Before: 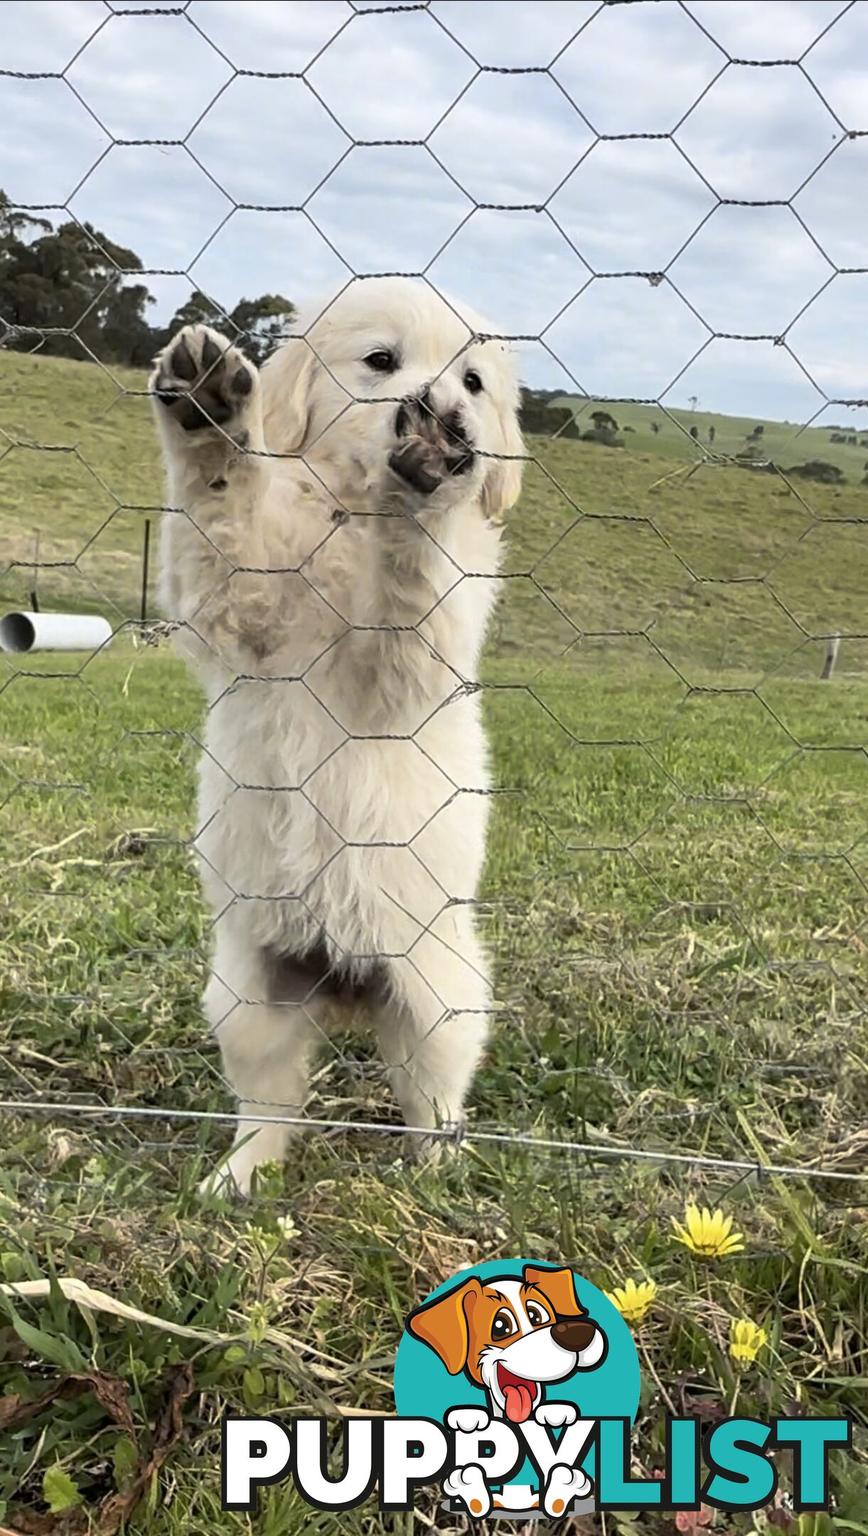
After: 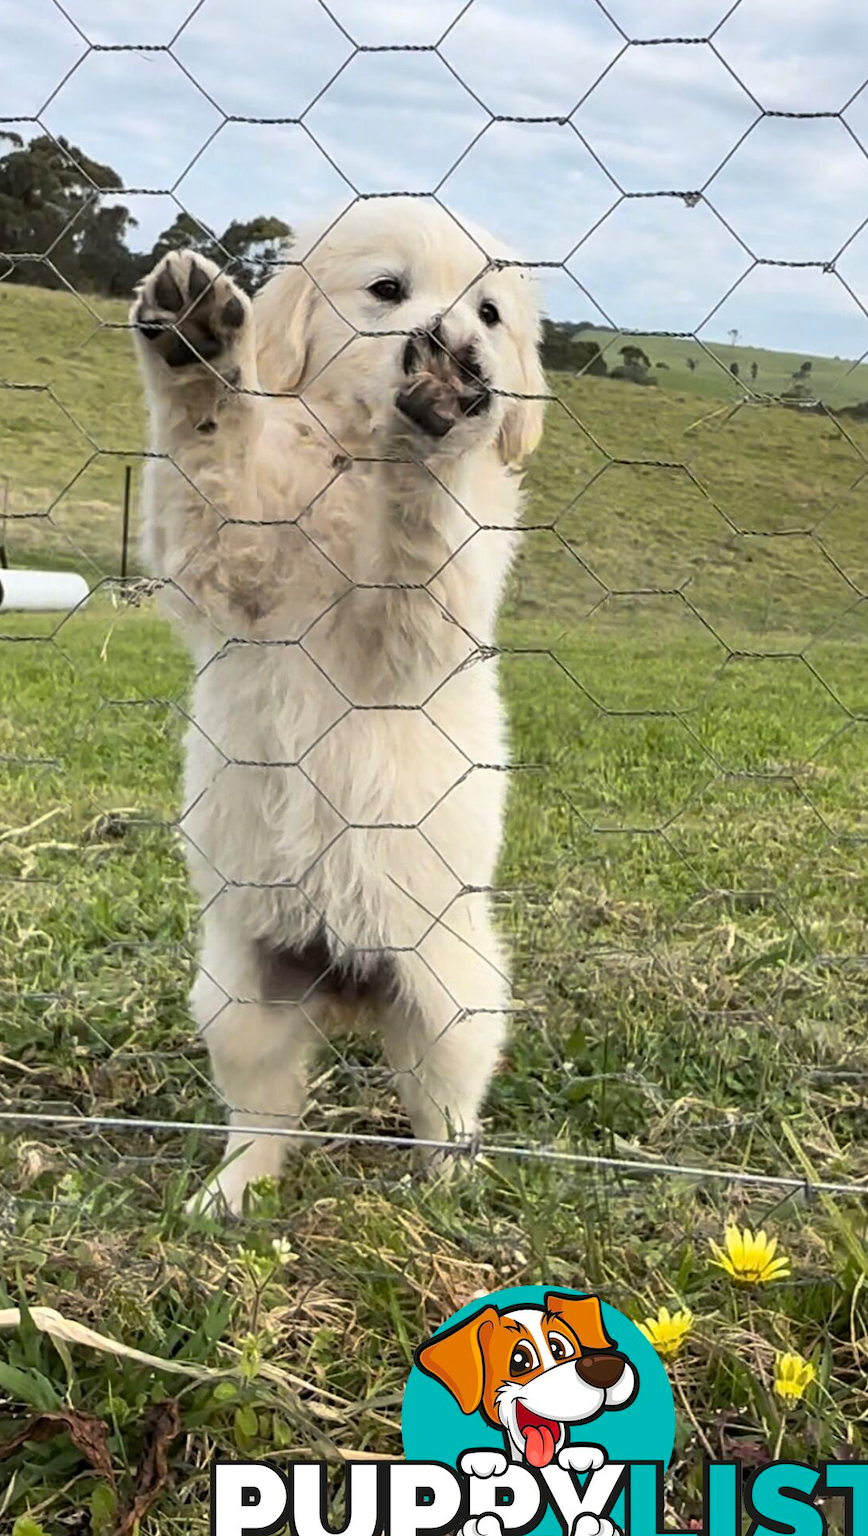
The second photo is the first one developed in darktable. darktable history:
crop: left 3.745%, top 6.521%, right 6.067%, bottom 3.275%
